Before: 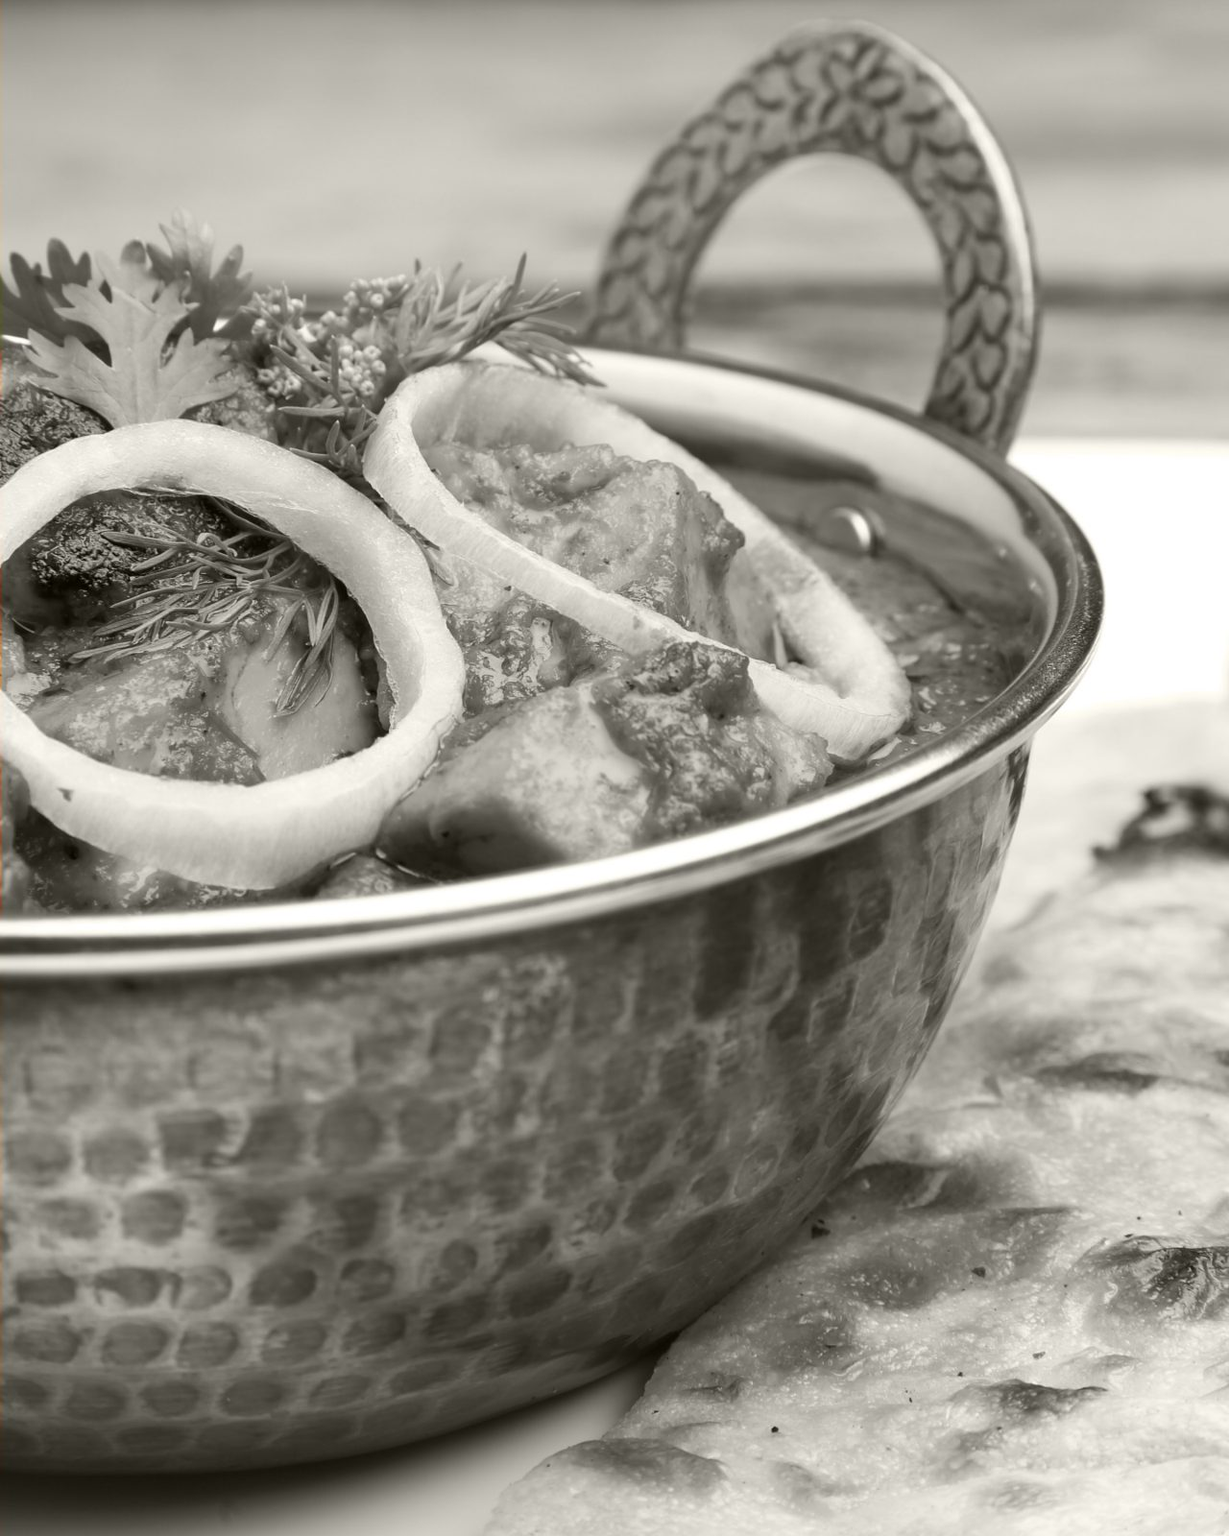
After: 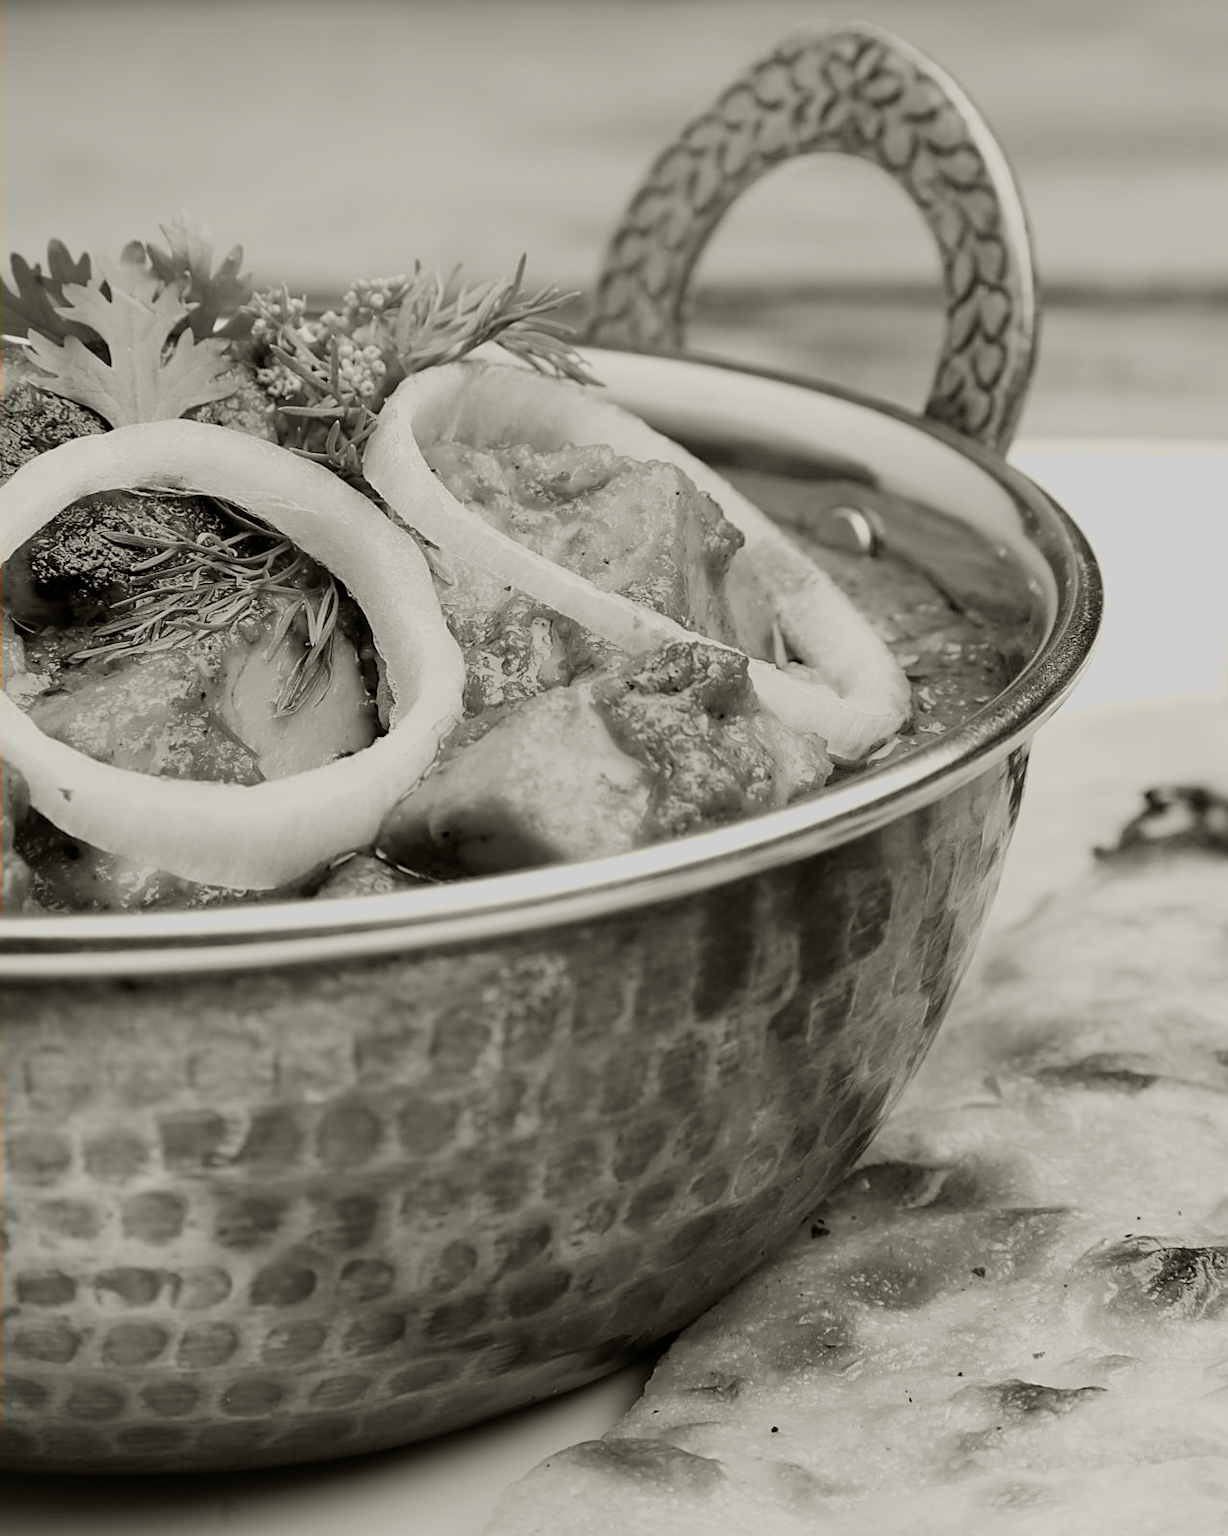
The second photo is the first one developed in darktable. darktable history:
filmic rgb: black relative exposure -7.15 EV, white relative exposure 5.36 EV, hardness 3.02, color science v6 (2022)
velvia: on, module defaults
sharpen: on, module defaults
